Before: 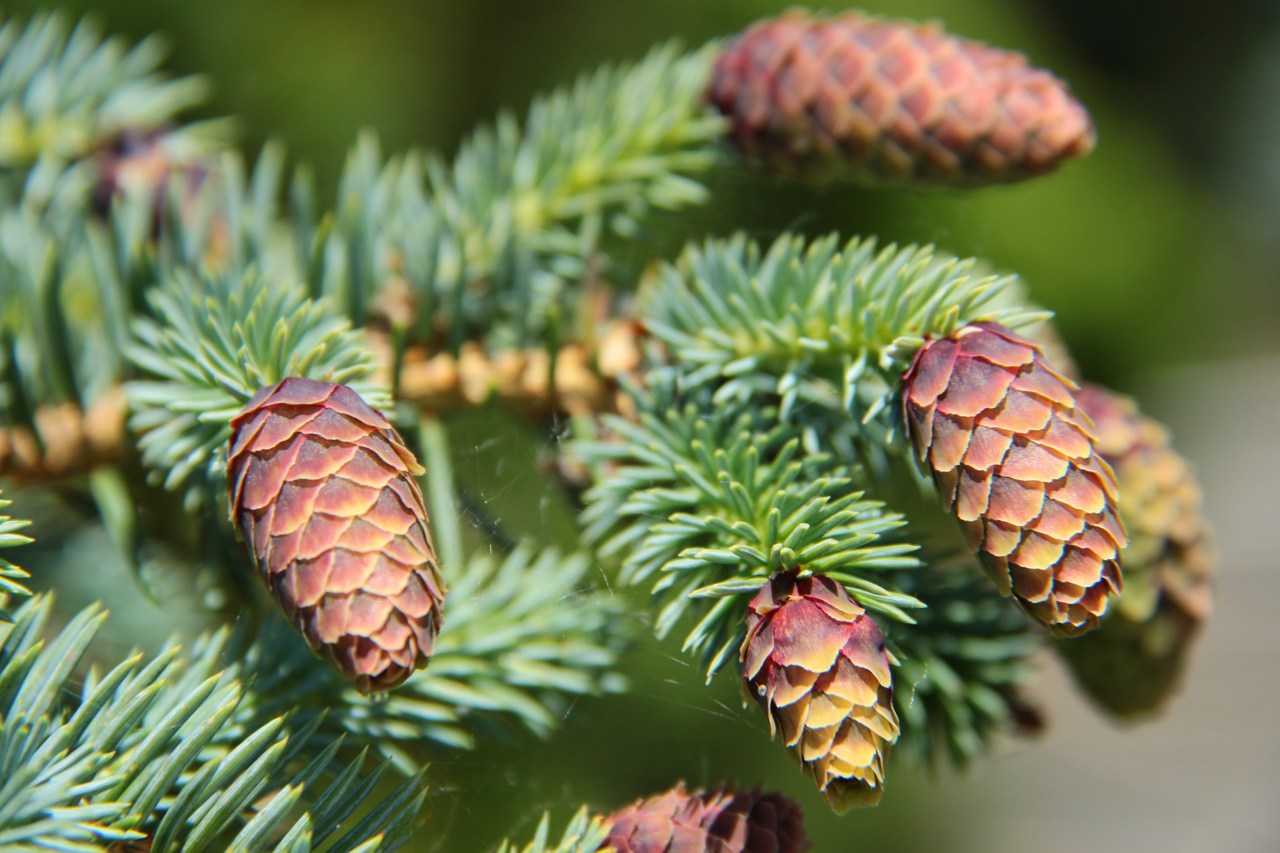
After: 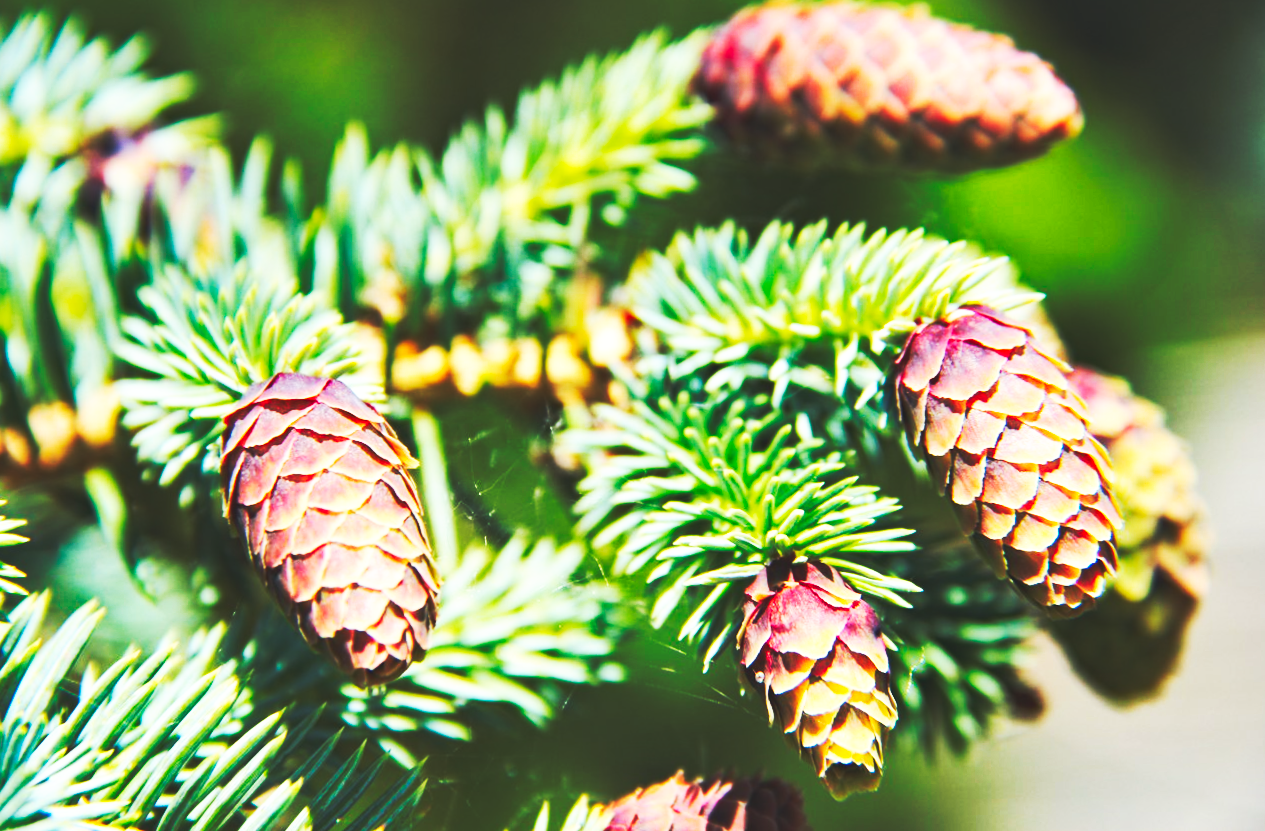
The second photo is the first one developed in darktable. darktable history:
haze removal: compatibility mode true, adaptive false
shadows and highlights: shadows 37.27, highlights -28.18, soften with gaussian
base curve: curves: ch0 [(0, 0.015) (0.085, 0.116) (0.134, 0.298) (0.19, 0.545) (0.296, 0.764) (0.599, 0.982) (1, 1)], preserve colors none
rotate and perspective: rotation -1°, crop left 0.011, crop right 0.989, crop top 0.025, crop bottom 0.975
